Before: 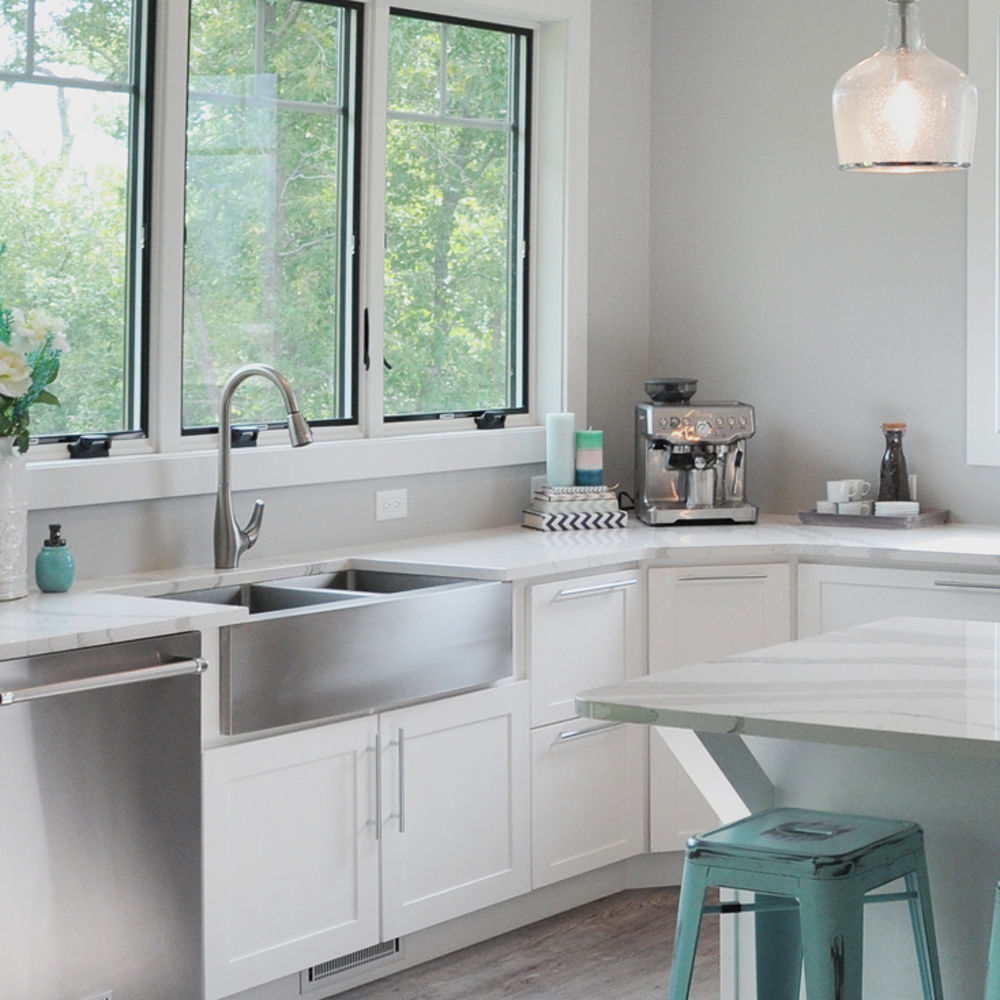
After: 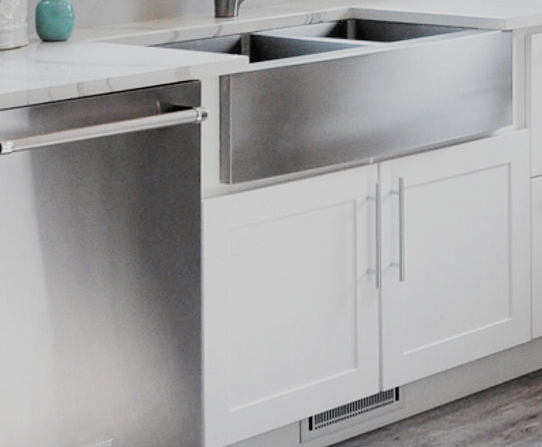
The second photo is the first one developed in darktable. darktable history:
color correction: highlights b* 0.041
crop and rotate: top 55.11%, right 45.729%, bottom 0.159%
filmic rgb: black relative exposure -5.08 EV, white relative exposure 3.99 EV, hardness 2.89, contrast 1.298, highlights saturation mix -30.2%, add noise in highlights 0, preserve chrominance max RGB, color science v3 (2019), use custom middle-gray values true, contrast in highlights soft
